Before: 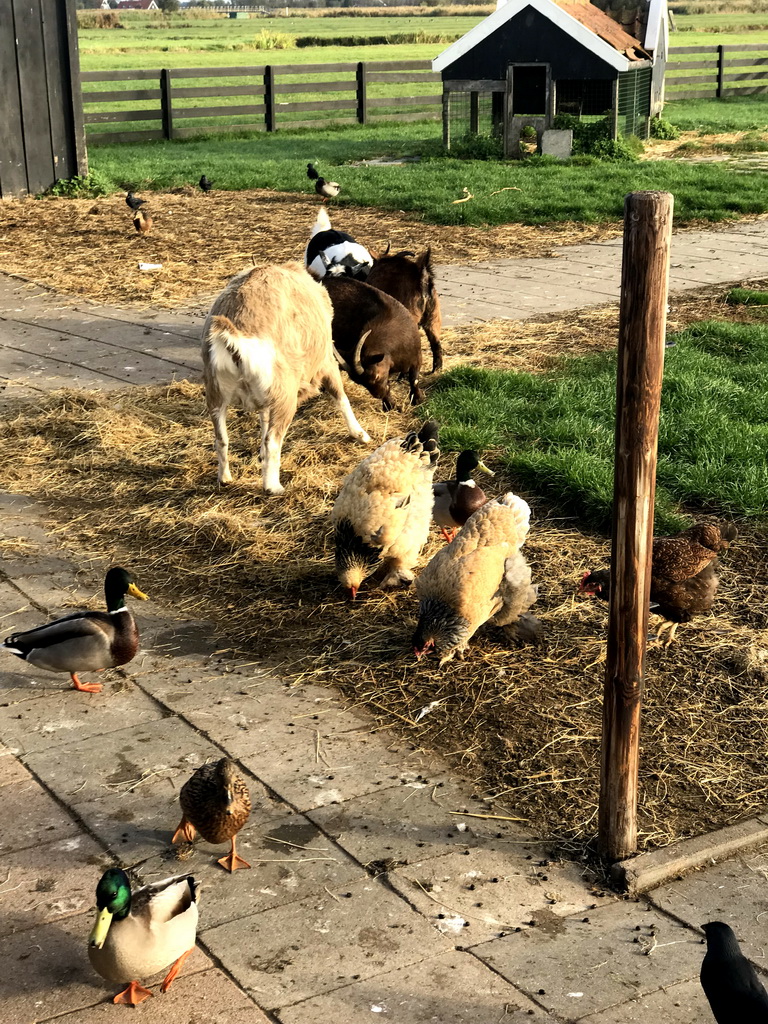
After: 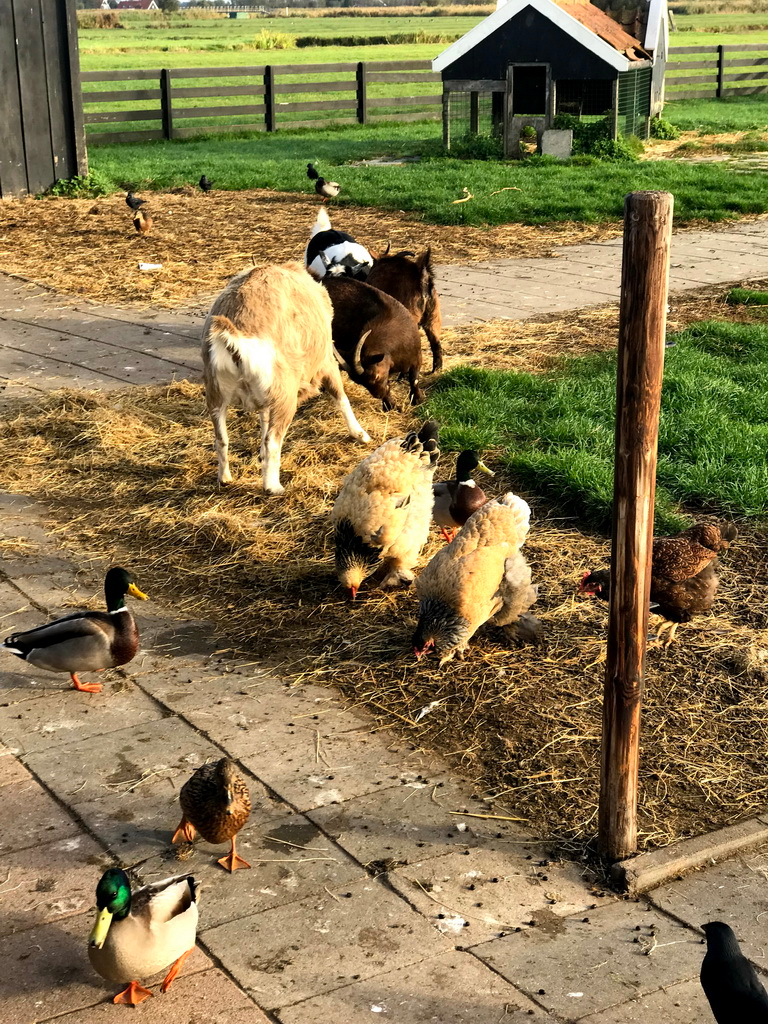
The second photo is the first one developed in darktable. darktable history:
shadows and highlights: shadows 74.39, highlights -24.34, soften with gaussian
